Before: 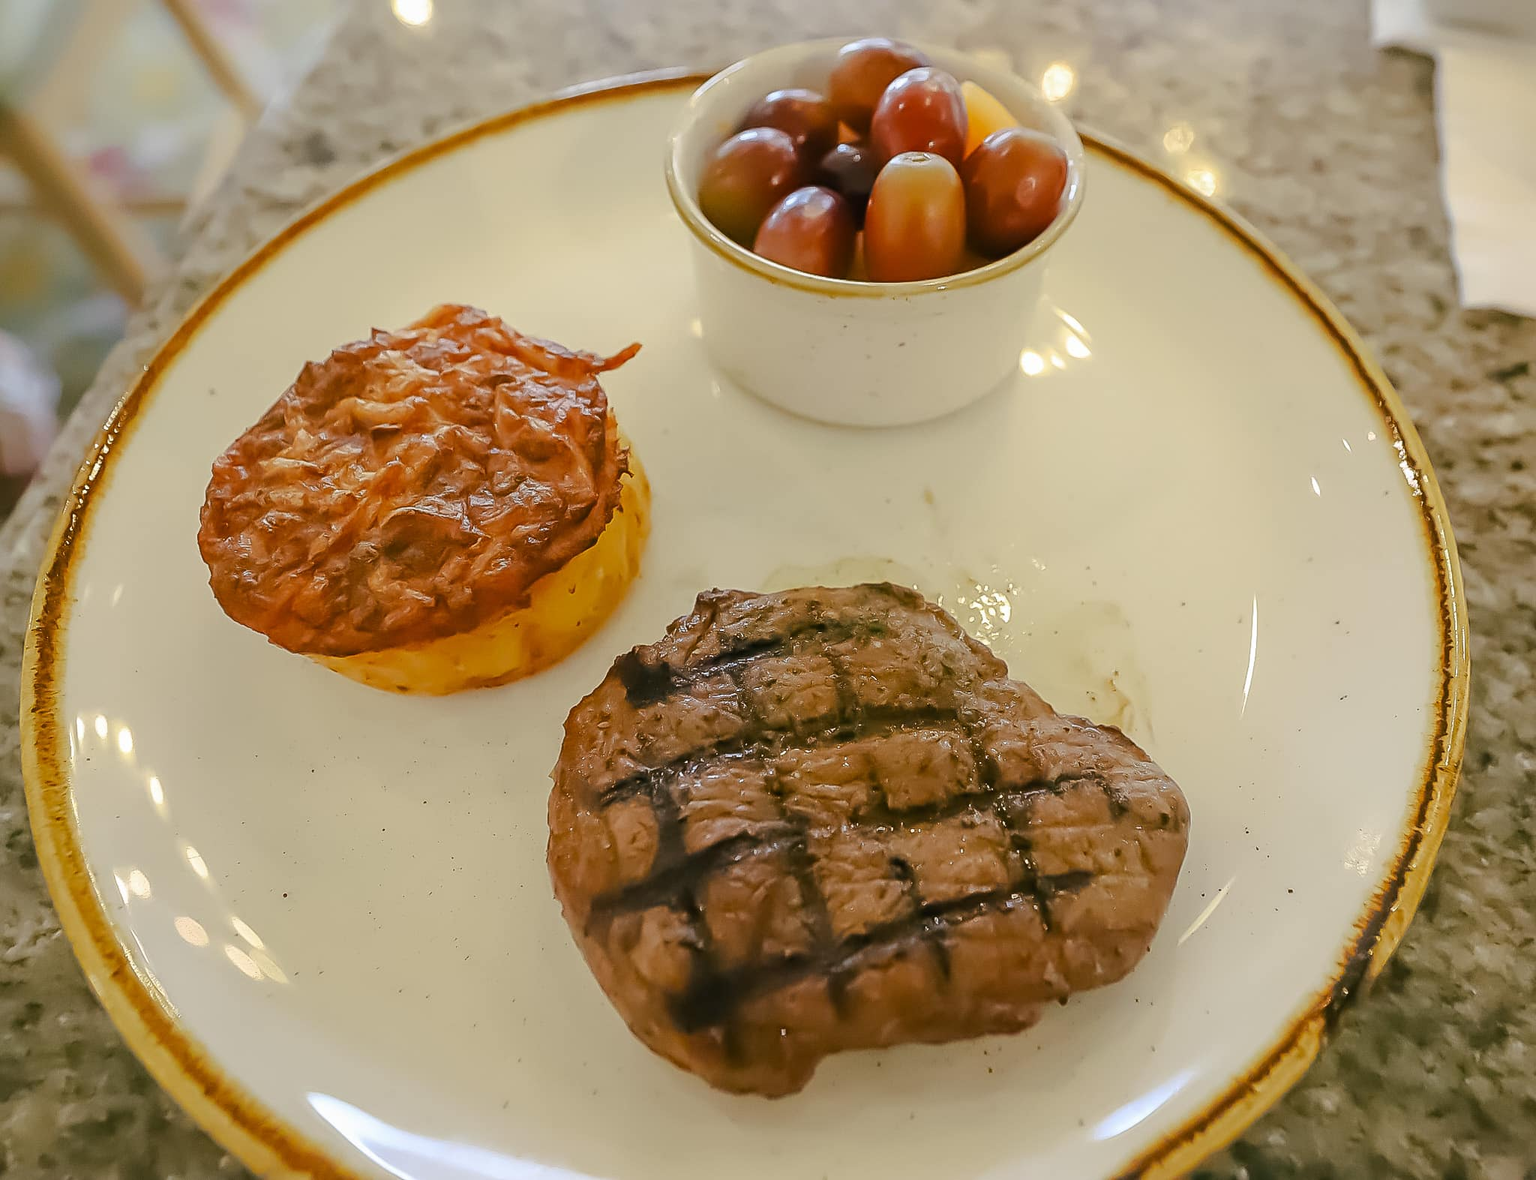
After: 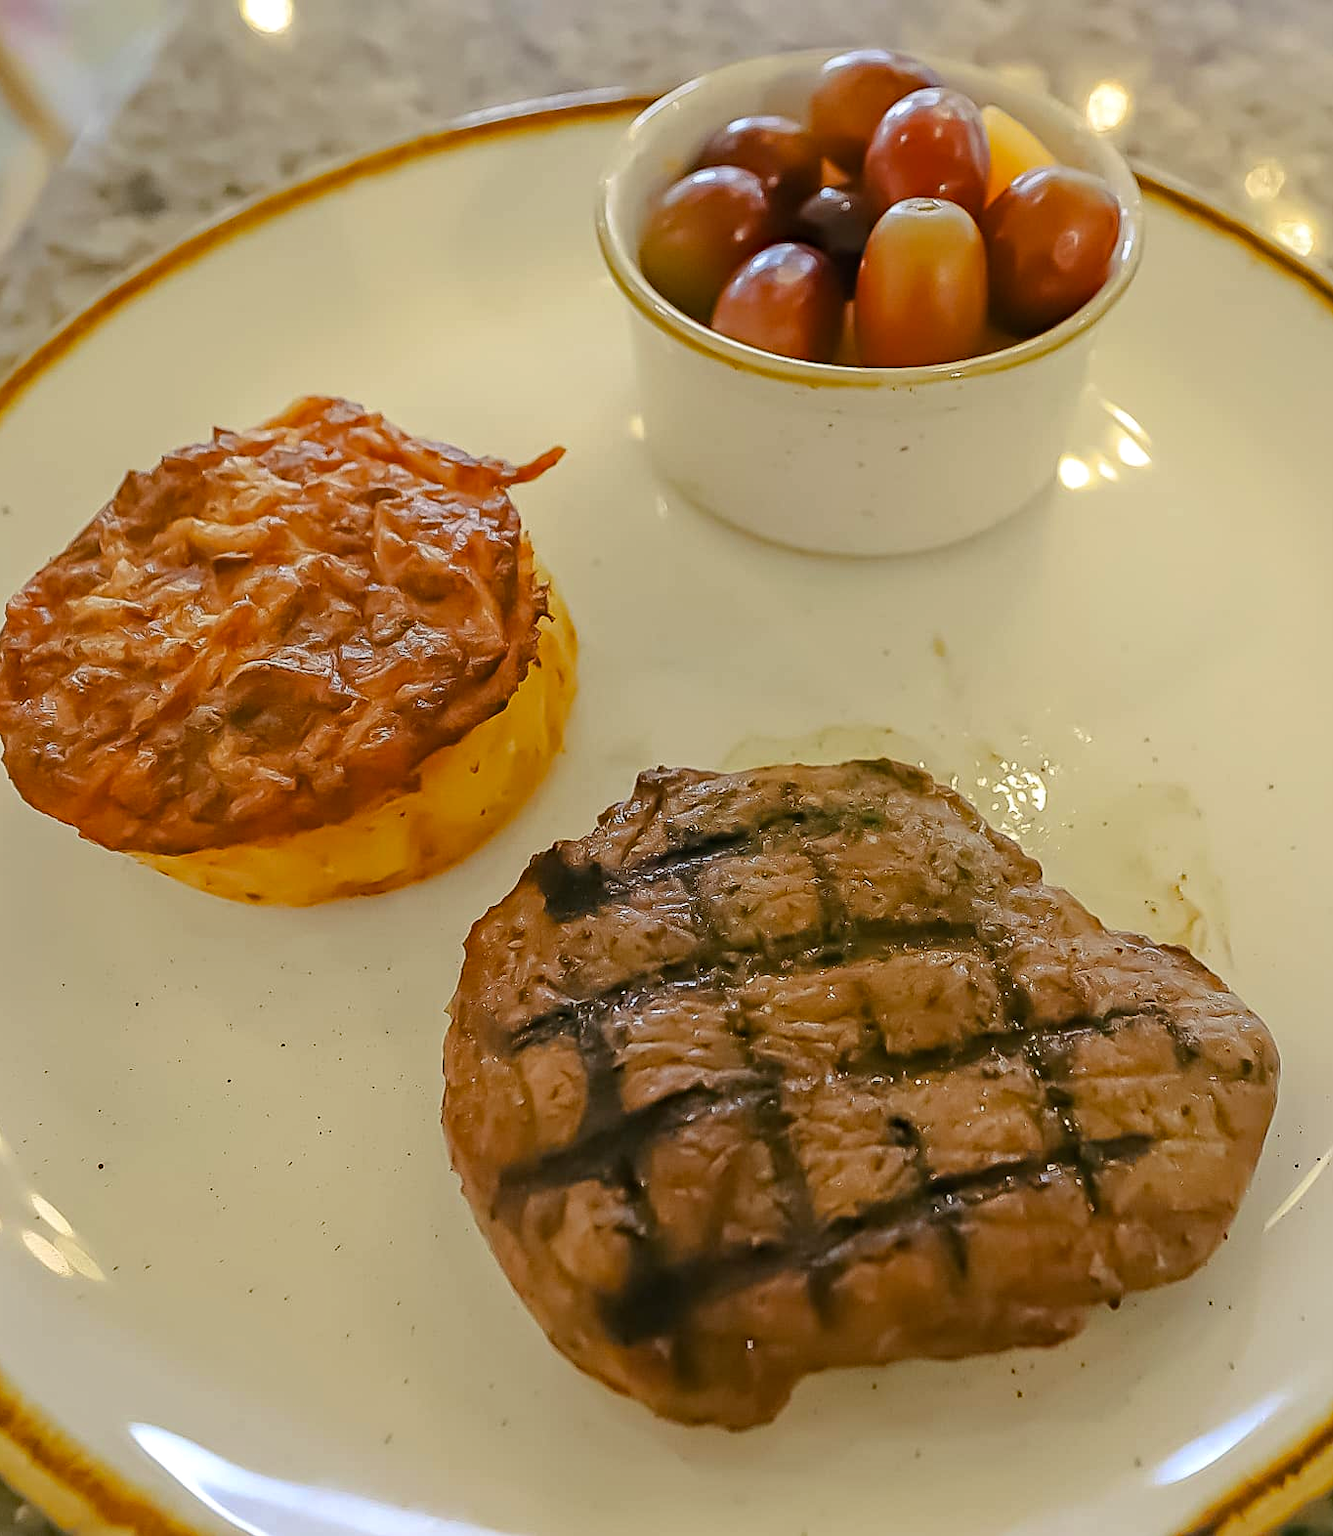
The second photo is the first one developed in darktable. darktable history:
crop and rotate: left 13.537%, right 19.796%
haze removal: strength 0.29, distance 0.25, compatibility mode true, adaptive false
